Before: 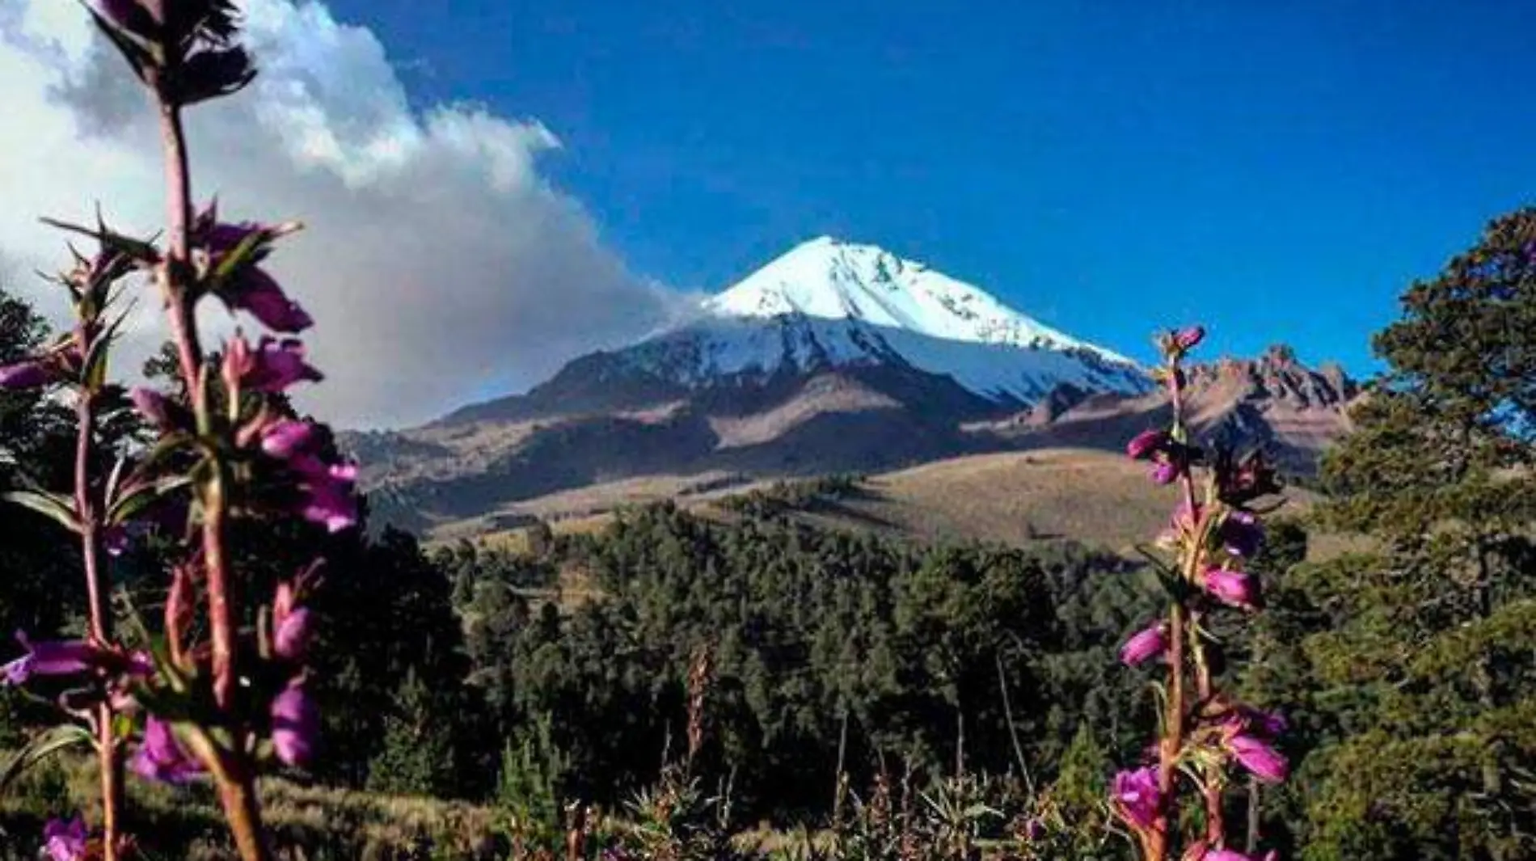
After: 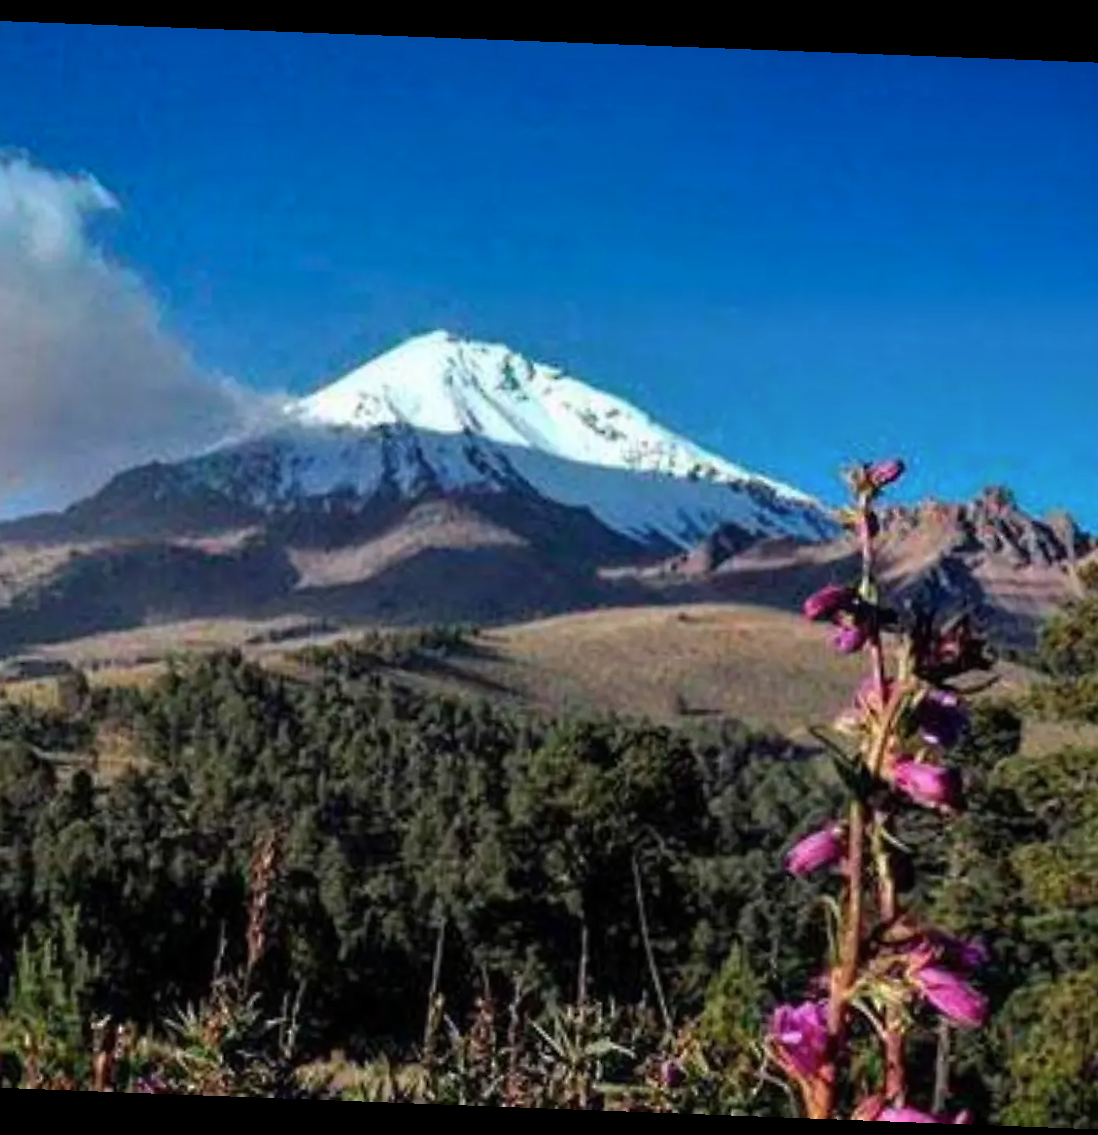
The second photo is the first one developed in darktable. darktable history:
contrast brightness saturation: saturation -0.05
graduated density: density 2.02 EV, hardness 44%, rotation 0.374°, offset 8.21, hue 208.8°, saturation 97%
crop: left 31.458%, top 0%, right 11.876%
rotate and perspective: rotation 2.17°, automatic cropping off
